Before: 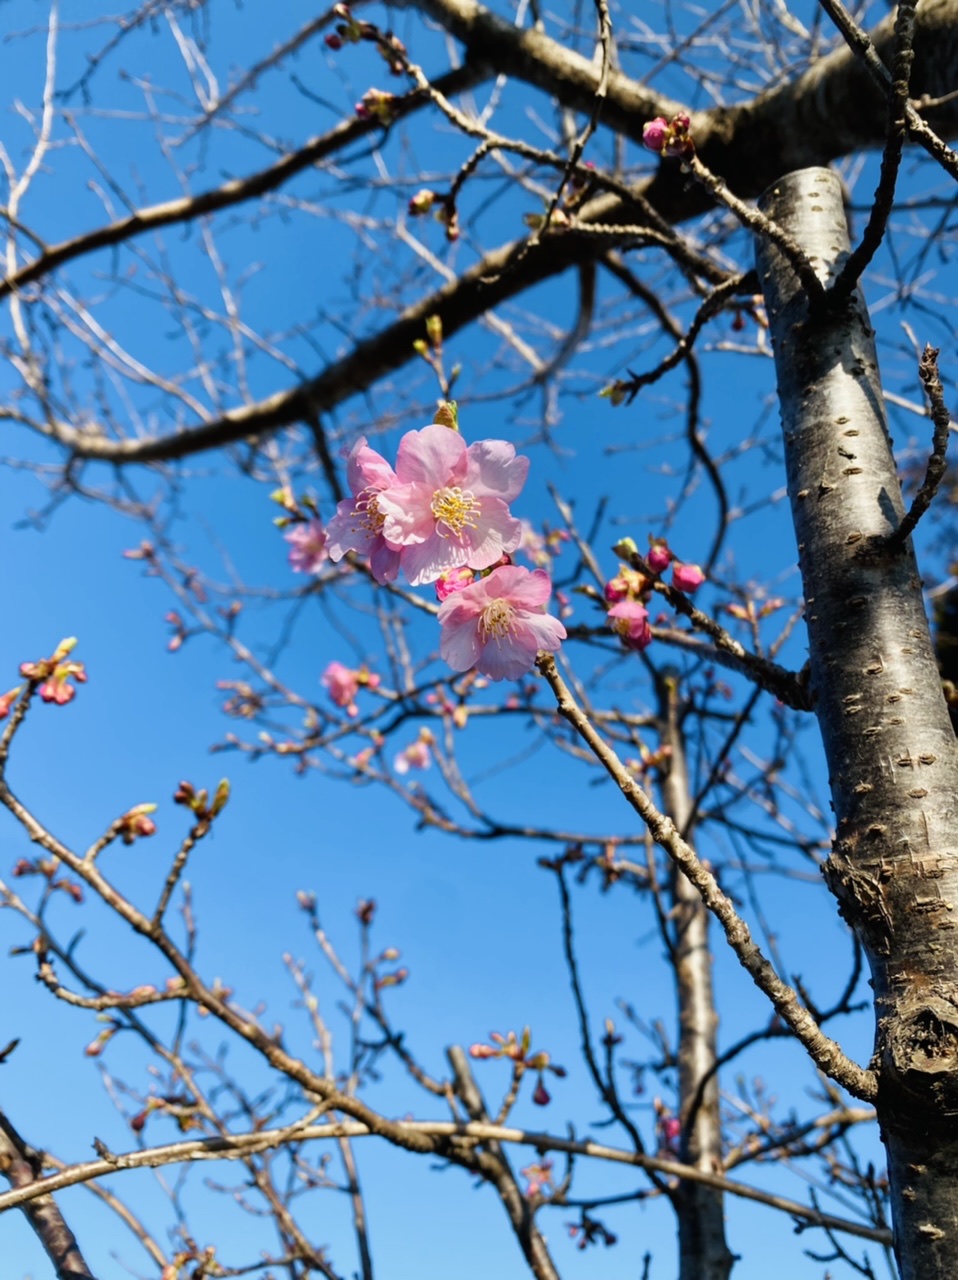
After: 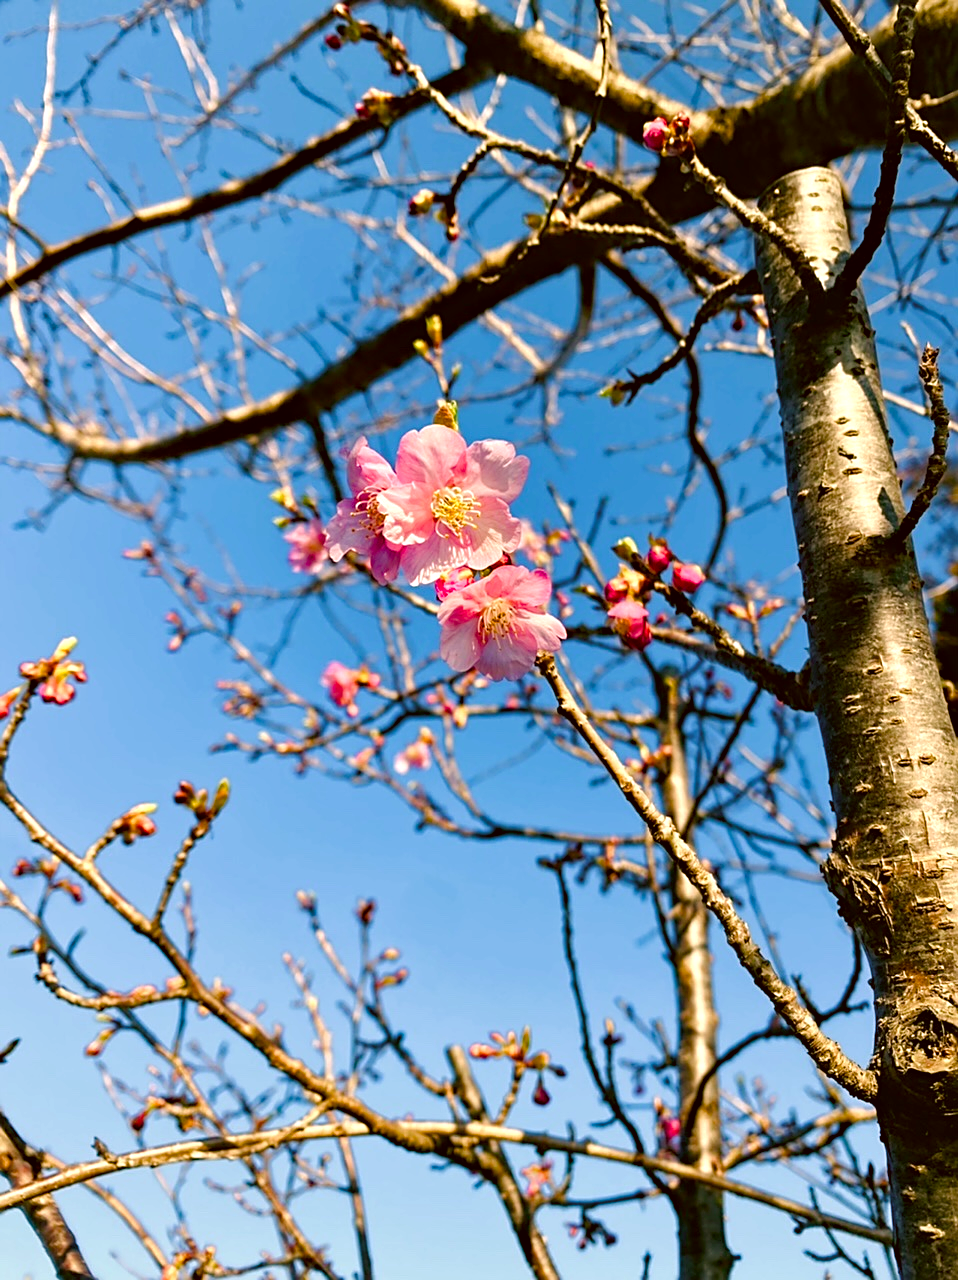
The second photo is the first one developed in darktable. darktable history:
color correction: highlights a* 8.98, highlights b* 15.09, shadows a* -0.49, shadows b* 26.52
sharpen: on, module defaults
color balance rgb: perceptual saturation grading › global saturation 20%, perceptual saturation grading › highlights -50%, perceptual saturation grading › shadows 30%, perceptual brilliance grading › global brilliance 10%, perceptual brilliance grading › shadows 15%
haze removal: compatibility mode true, adaptive false
